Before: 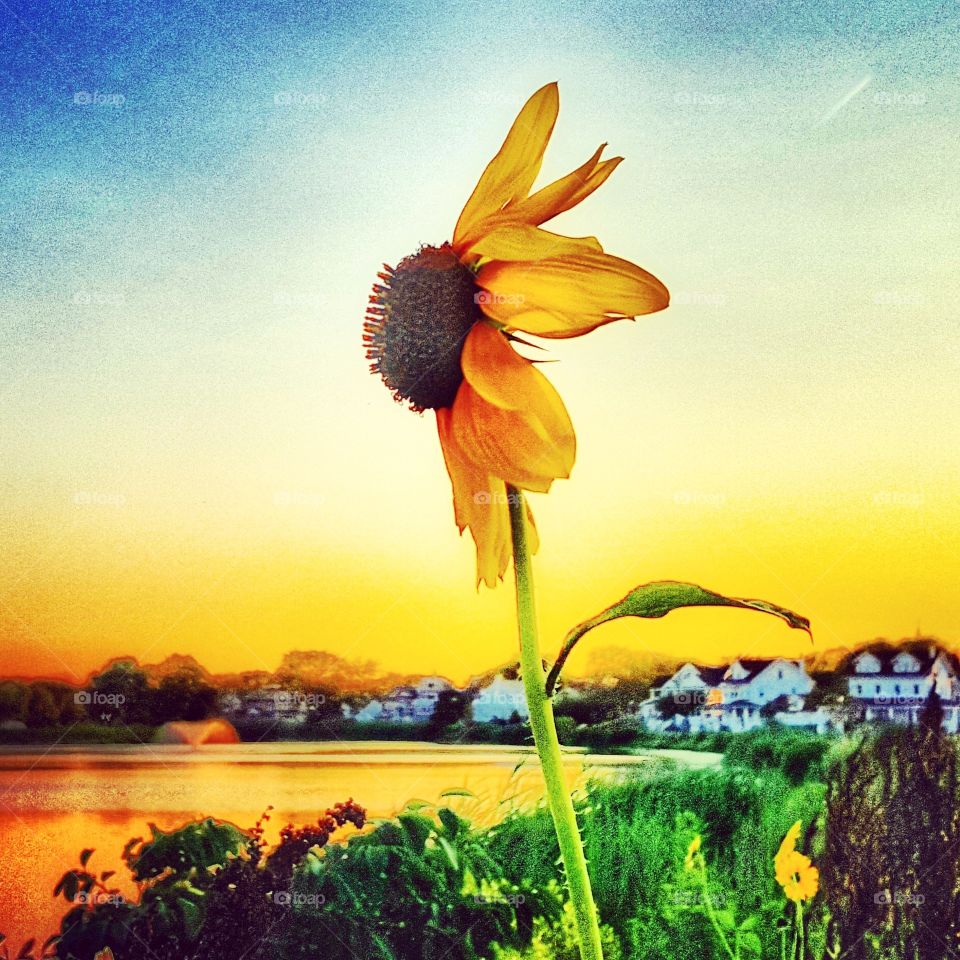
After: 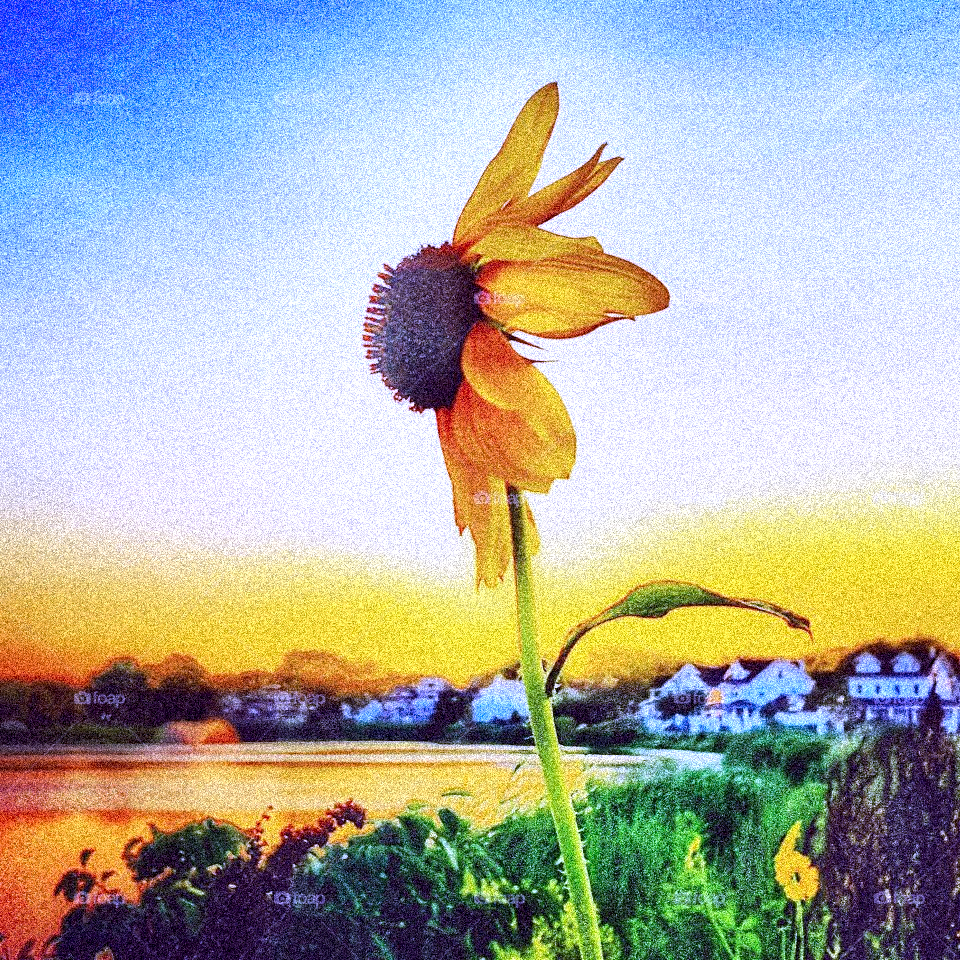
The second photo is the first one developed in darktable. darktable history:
white balance: red 0.98, blue 1.61
grain: coarseness 3.75 ISO, strength 100%, mid-tones bias 0%
